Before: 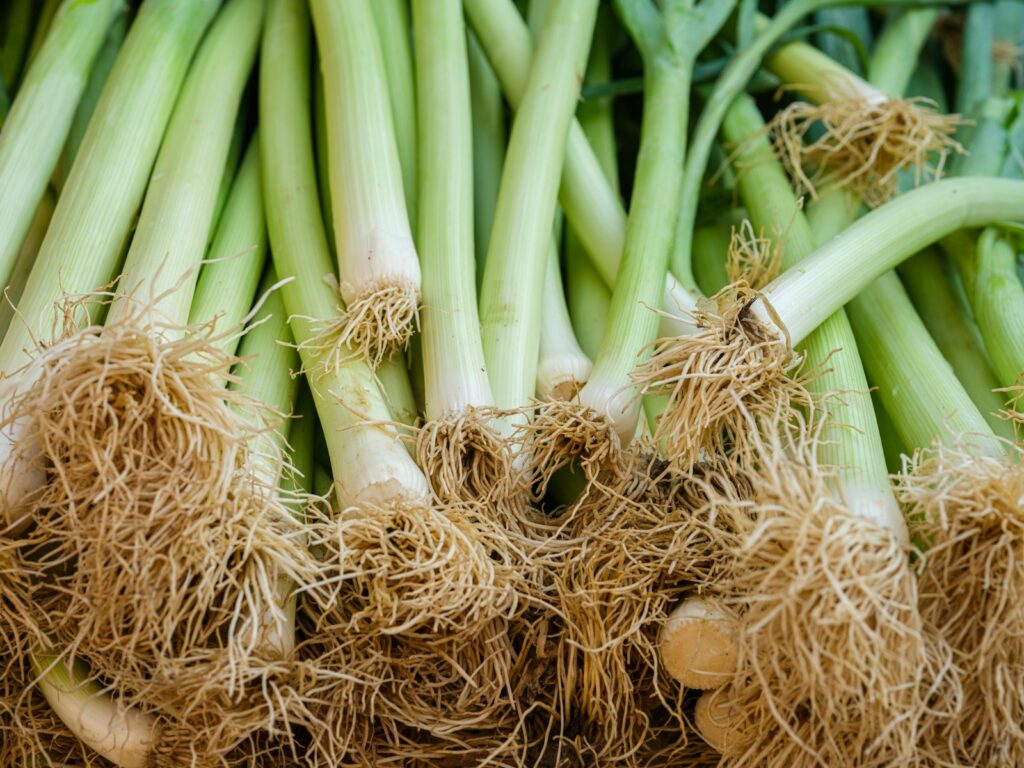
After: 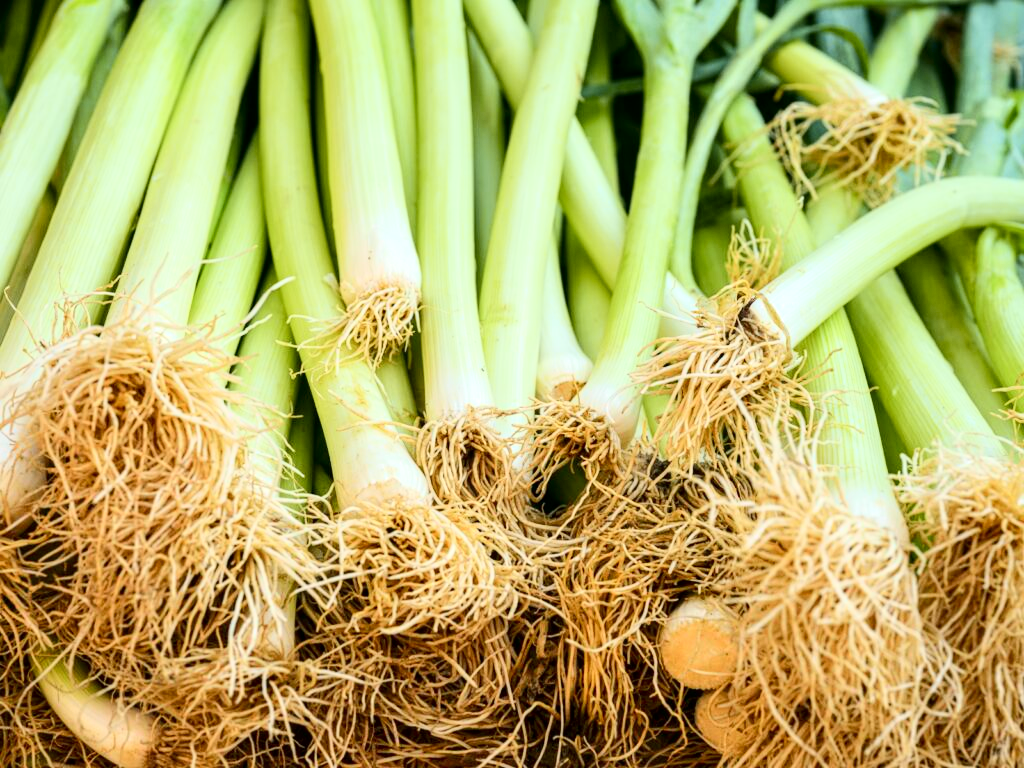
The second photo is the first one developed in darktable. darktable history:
tone curve: curves: ch0 [(0, 0.012) (0.031, 0.02) (0.12, 0.083) (0.193, 0.171) (0.277, 0.279) (0.45, 0.52) (0.568, 0.676) (0.678, 0.777) (0.875, 0.92) (1, 0.965)]; ch1 [(0, 0) (0.243, 0.245) (0.402, 0.41) (0.493, 0.486) (0.508, 0.507) (0.531, 0.53) (0.551, 0.564) (0.646, 0.672) (0.694, 0.732) (1, 1)]; ch2 [(0, 0) (0.249, 0.216) (0.356, 0.343) (0.424, 0.442) (0.476, 0.482) (0.498, 0.502) (0.517, 0.517) (0.532, 0.545) (0.562, 0.575) (0.614, 0.644) (0.706, 0.748) (0.808, 0.809) (0.991, 0.968)], color space Lab, independent channels, preserve colors none
rgb levels: preserve colors max RGB
exposure: exposure 0.507 EV, compensate highlight preservation false
local contrast: highlights 100%, shadows 100%, detail 120%, midtone range 0.2
color balance: contrast -0.5%
